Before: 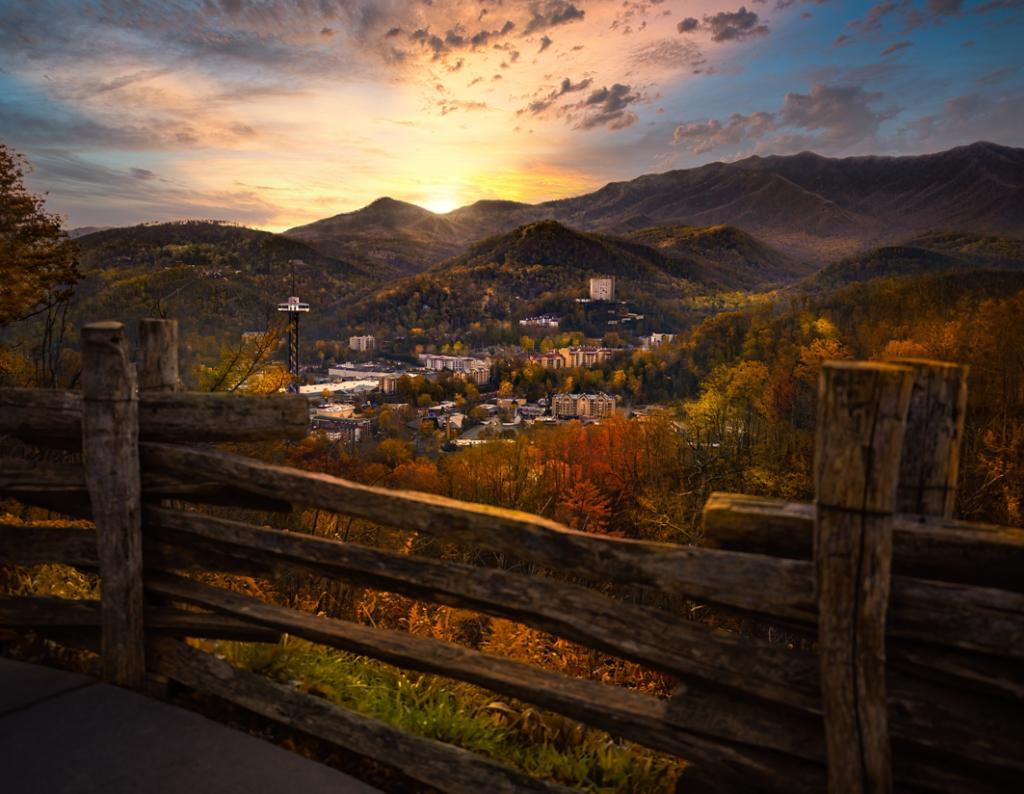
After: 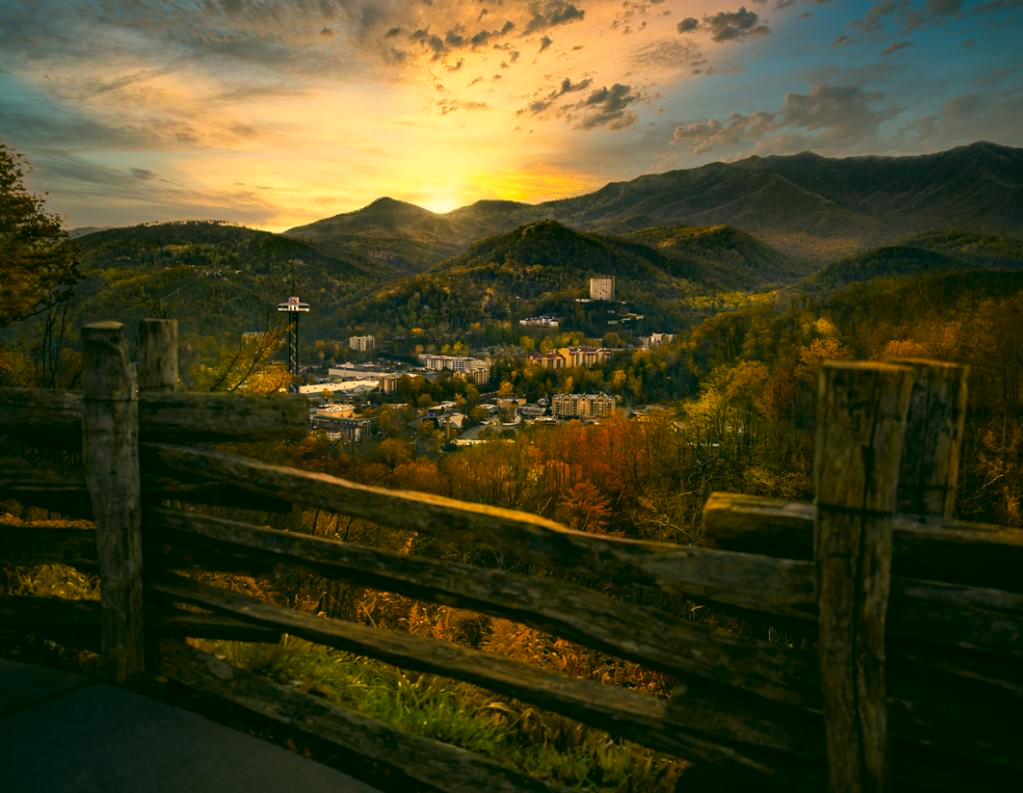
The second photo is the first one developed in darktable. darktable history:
color correction: highlights a* 5.3, highlights b* 24.26, shadows a* -15.58, shadows b* 4.02
